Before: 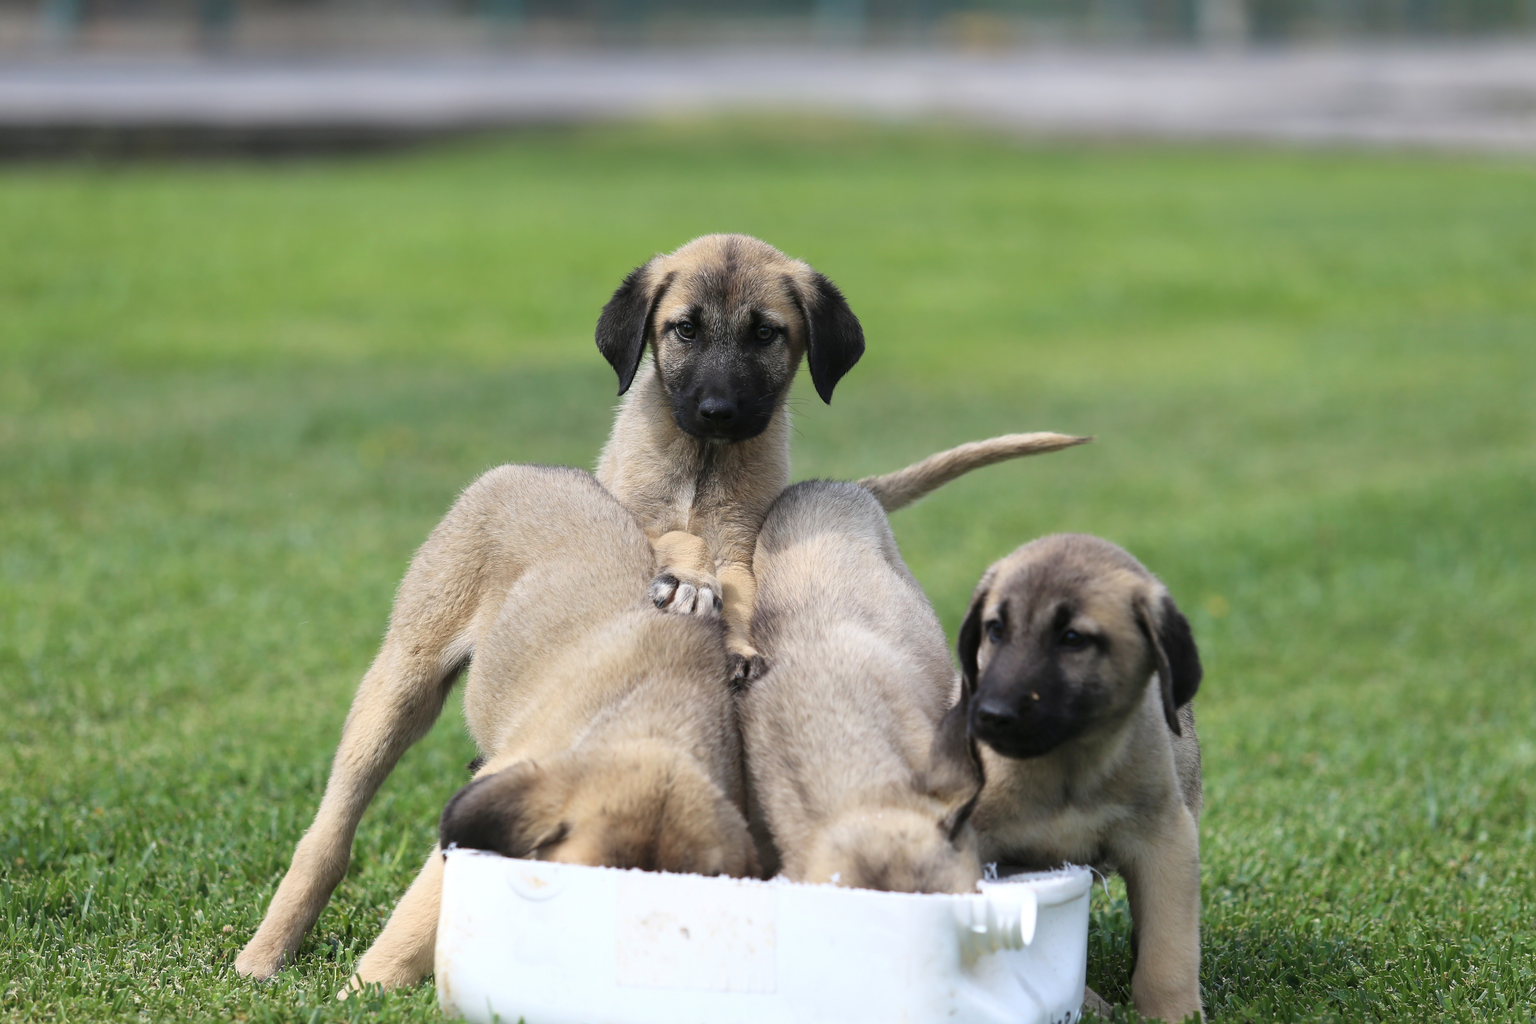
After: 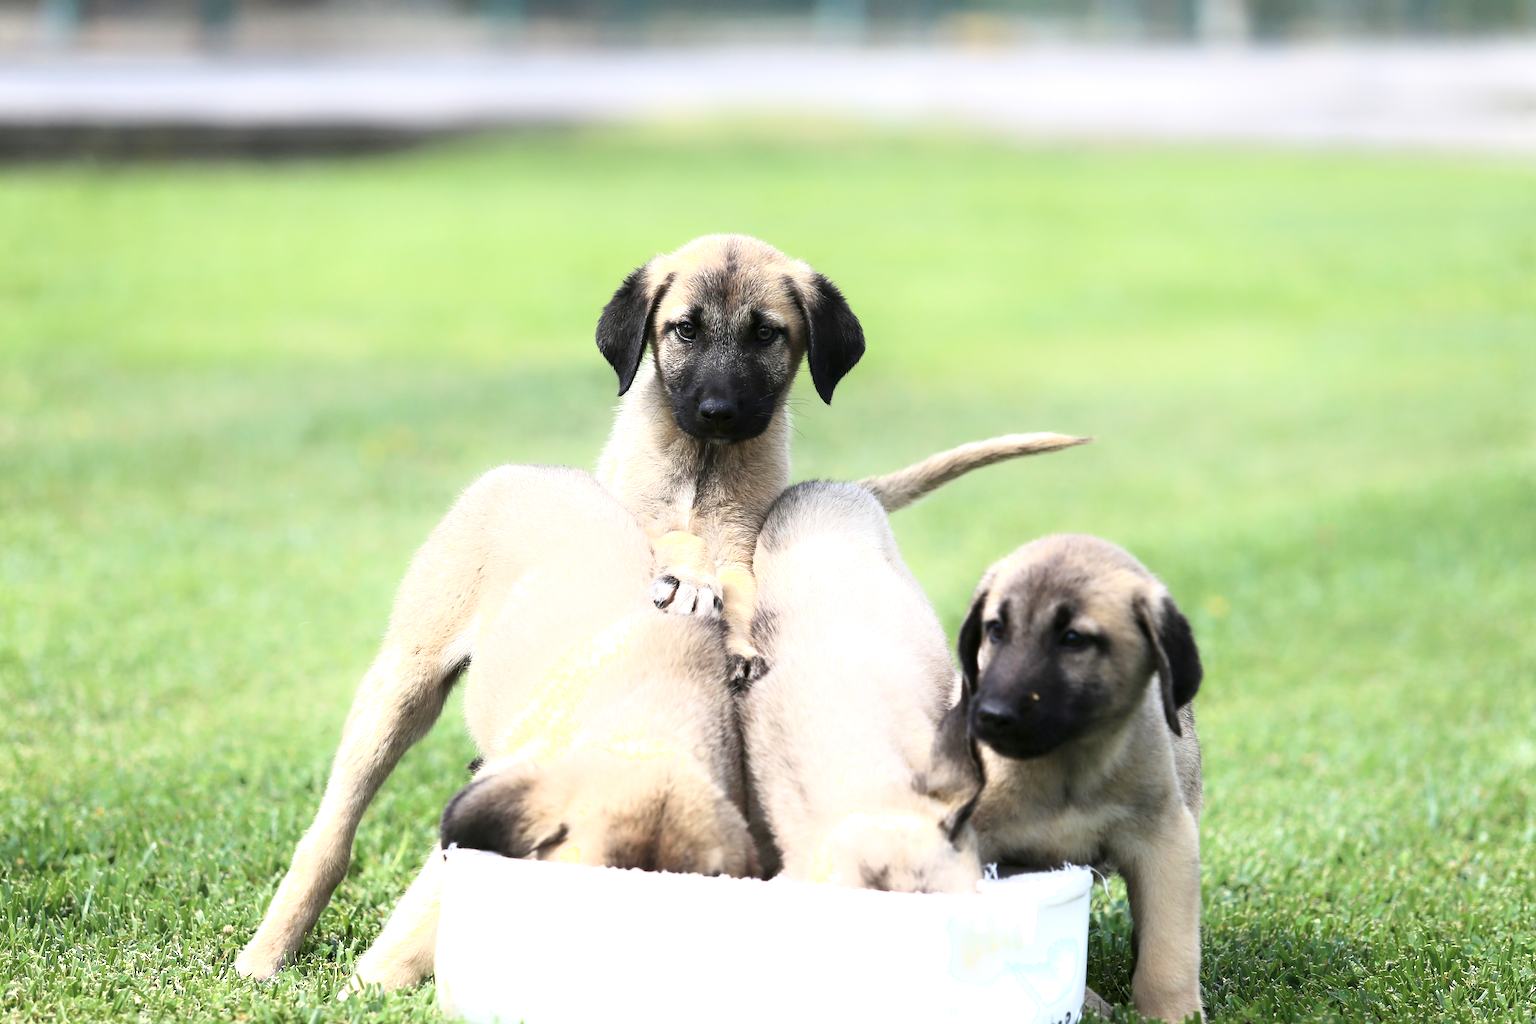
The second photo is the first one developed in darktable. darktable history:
exposure: black level correction 0.001, exposure 0.955 EV, compensate exposure bias true, compensate highlight preservation false
shadows and highlights: shadows -62.32, white point adjustment -5.22, highlights 61.59
